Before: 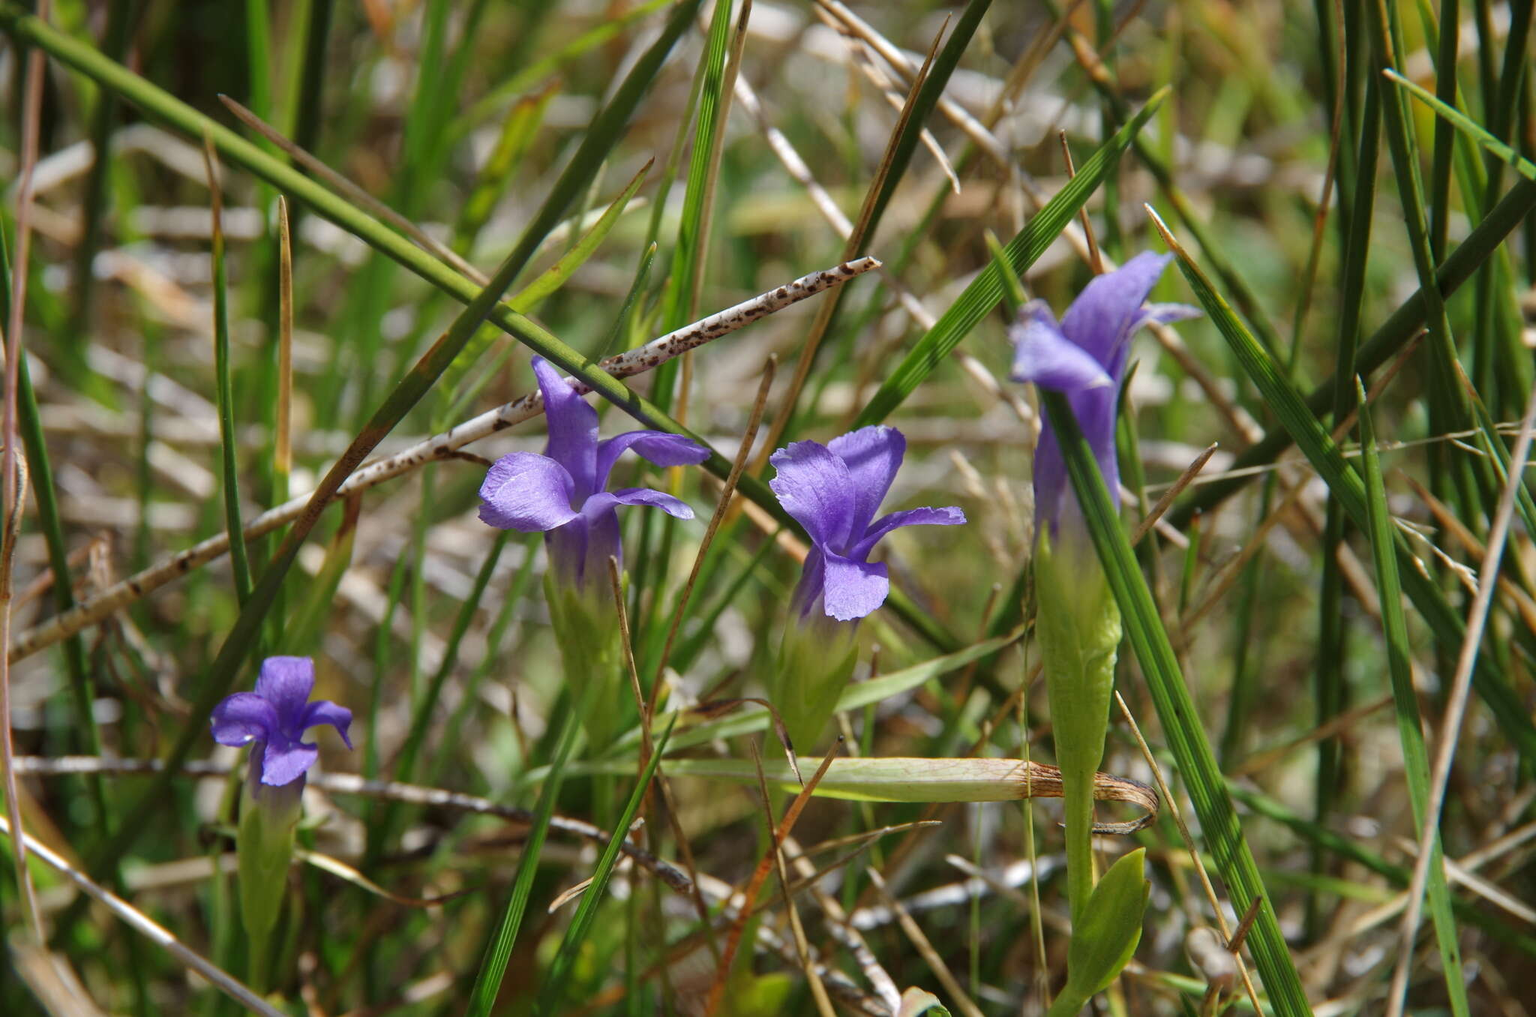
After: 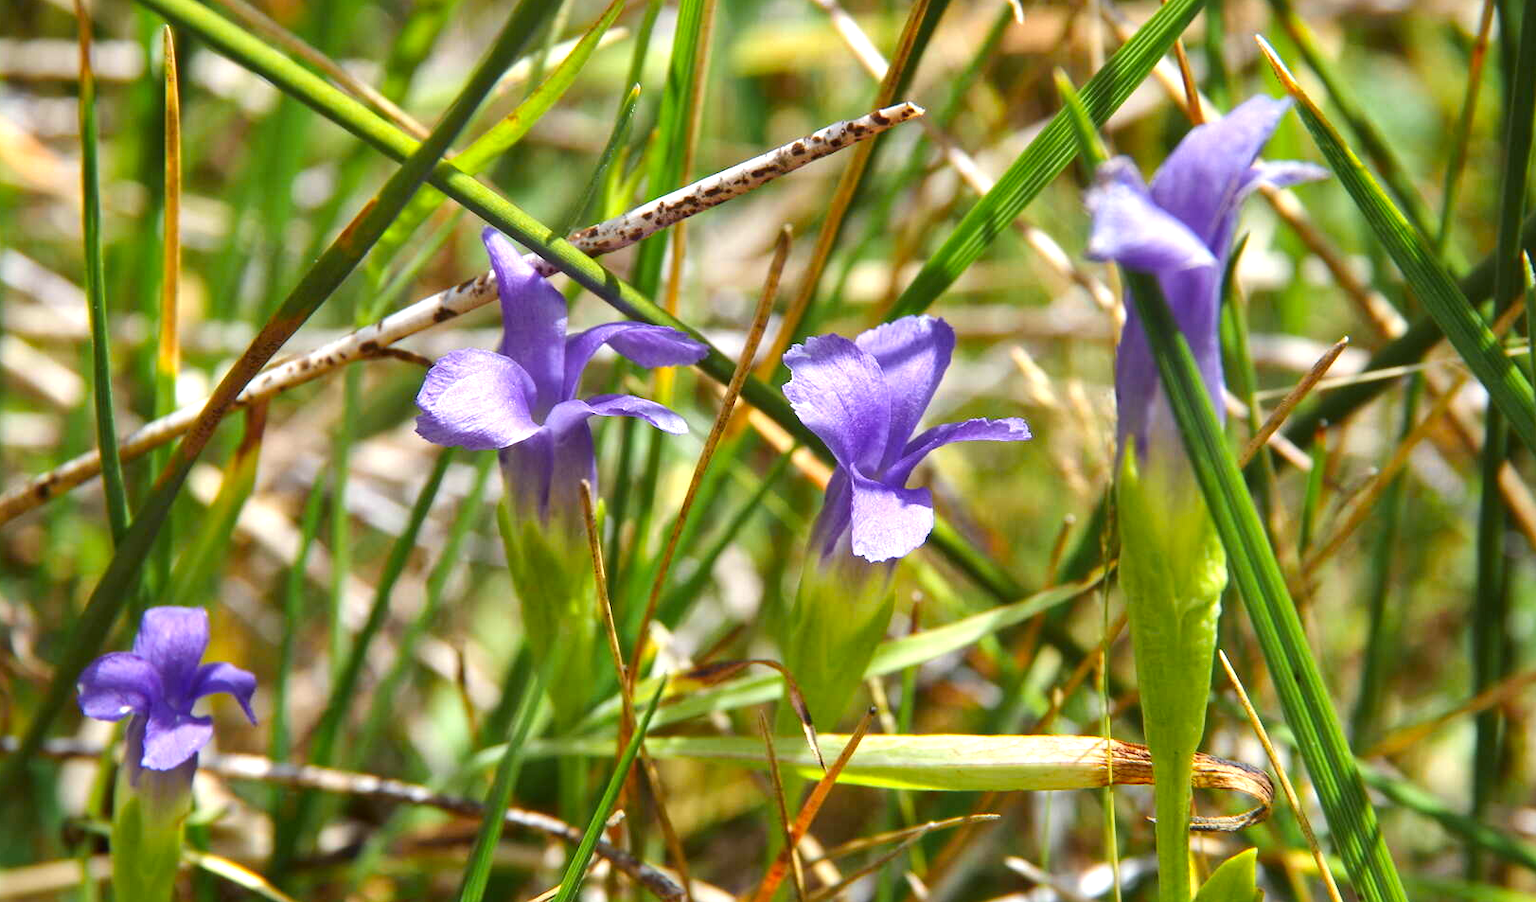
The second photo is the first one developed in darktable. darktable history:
exposure: exposure 0.767 EV, compensate exposure bias true, compensate highlight preservation false
crop: left 9.721%, top 17.327%, right 11.028%, bottom 12.302%
color zones: curves: ch0 [(0.224, 0.526) (0.75, 0.5)]; ch1 [(0.055, 0.526) (0.224, 0.761) (0.377, 0.526) (0.75, 0.5)]
local contrast: mode bilateral grid, contrast 21, coarseness 51, detail 120%, midtone range 0.2
